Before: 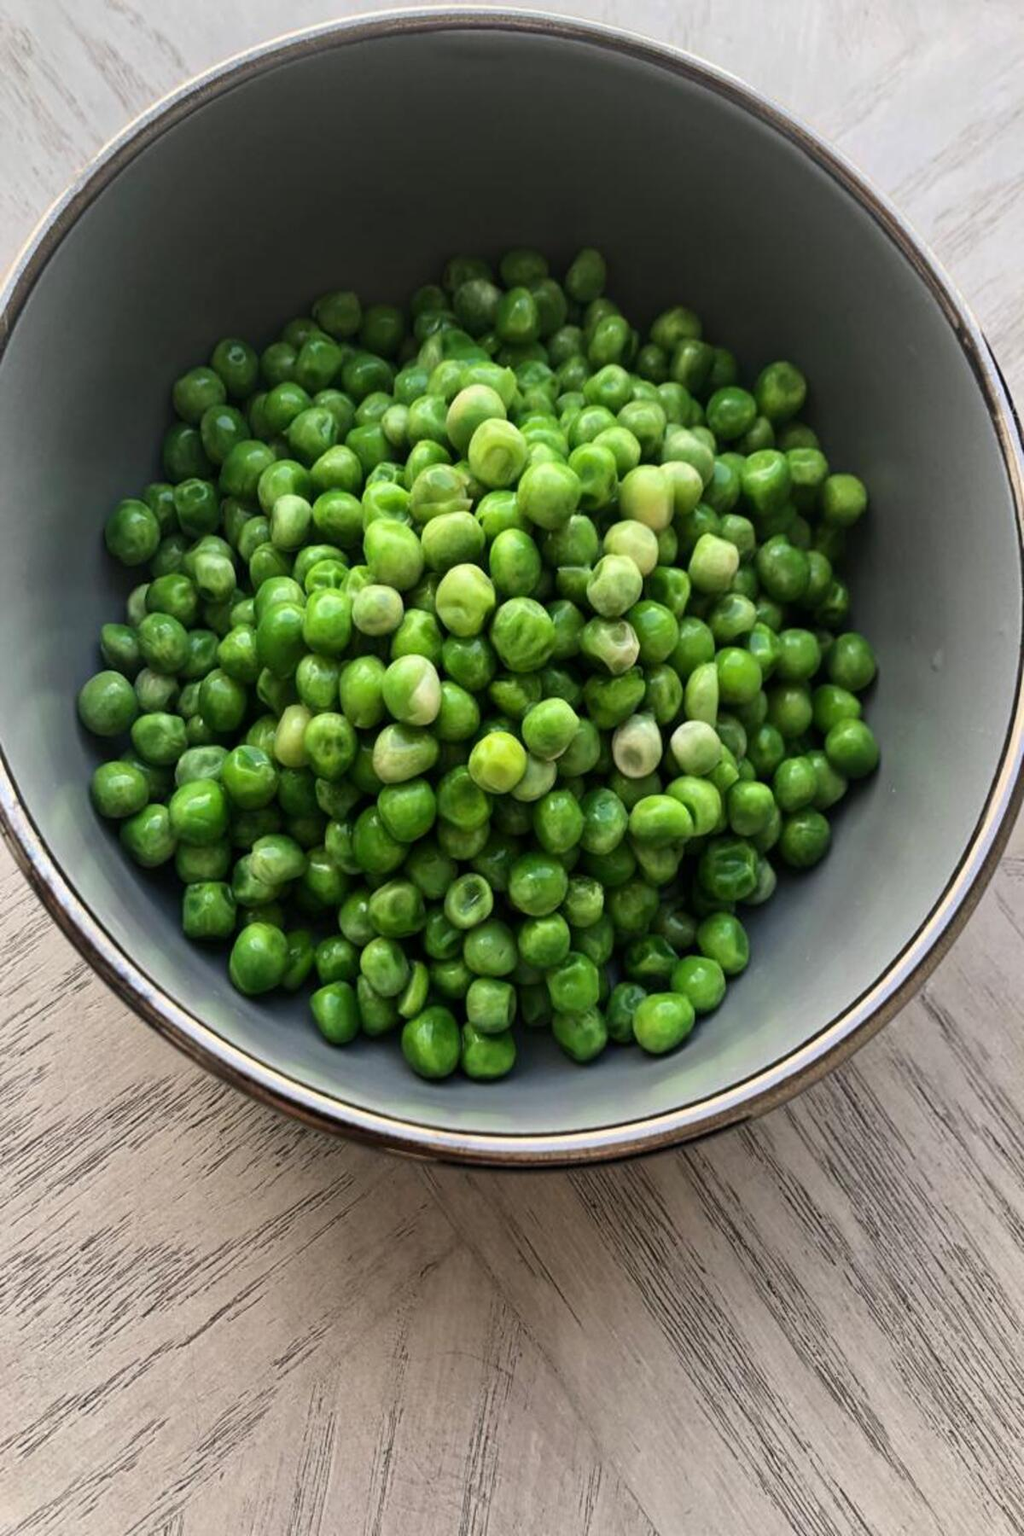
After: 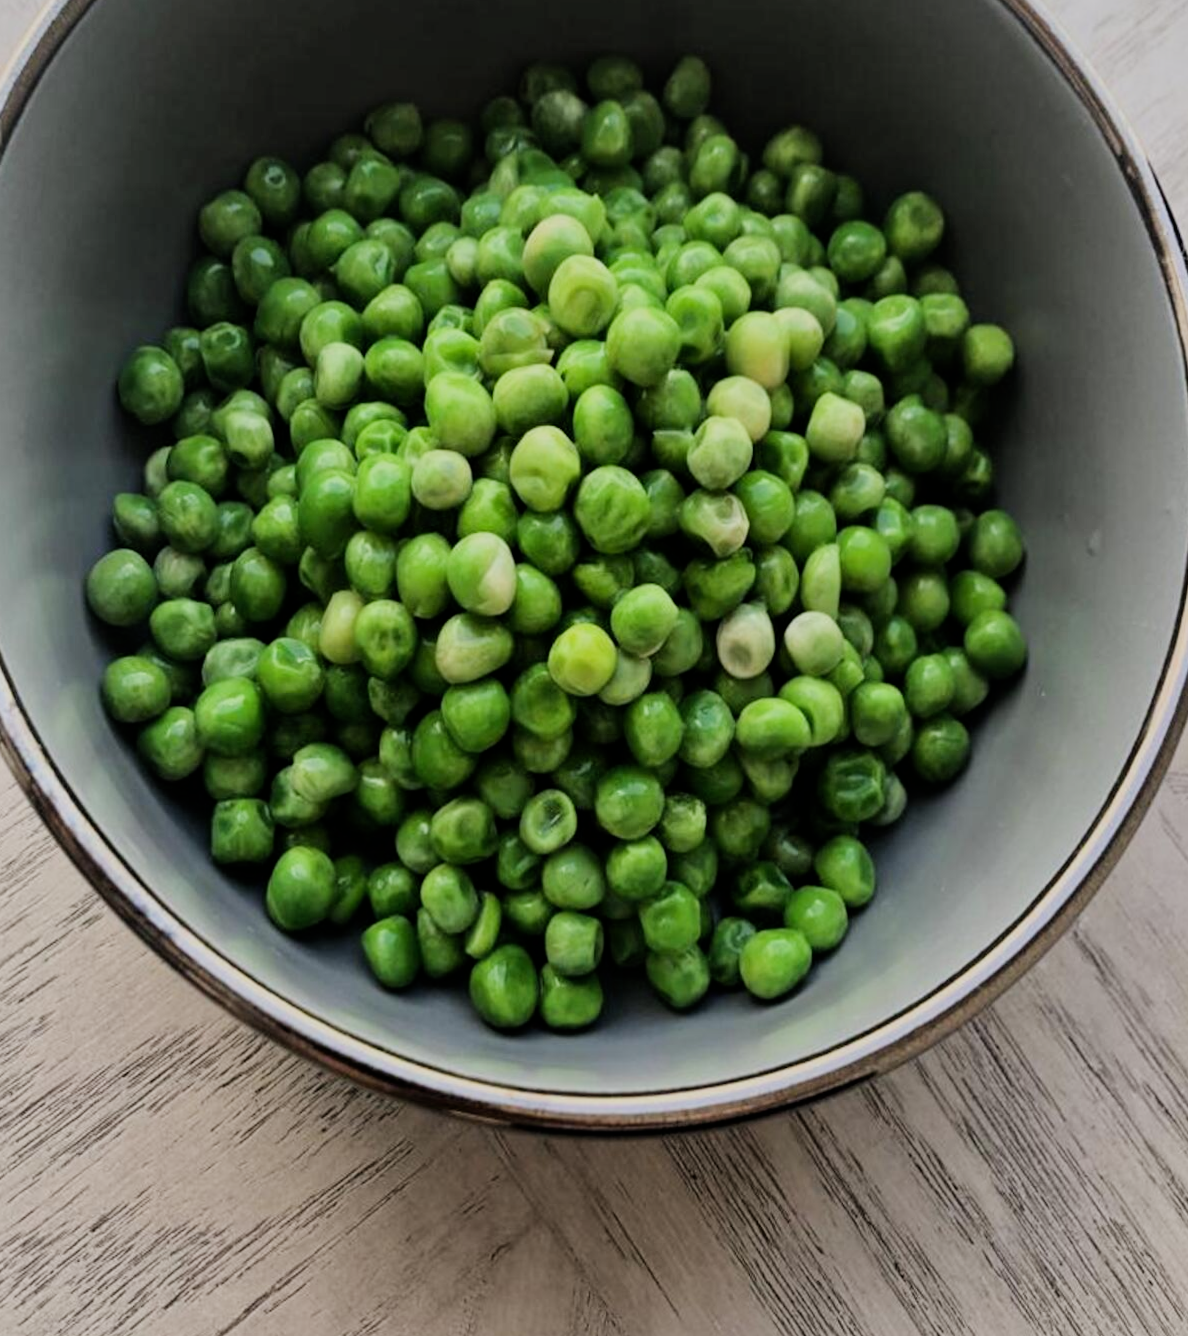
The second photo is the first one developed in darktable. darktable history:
crop and rotate: top 12.5%, bottom 12.5%
filmic rgb: black relative exposure -7.65 EV, white relative exposure 4.56 EV, hardness 3.61, contrast 1.05
shadows and highlights: shadows 29.32, highlights -29.32, low approximation 0.01, soften with gaussian
rotate and perspective: rotation 0.174°, lens shift (vertical) 0.013, lens shift (horizontal) 0.019, shear 0.001, automatic cropping original format, crop left 0.007, crop right 0.991, crop top 0.016, crop bottom 0.997
